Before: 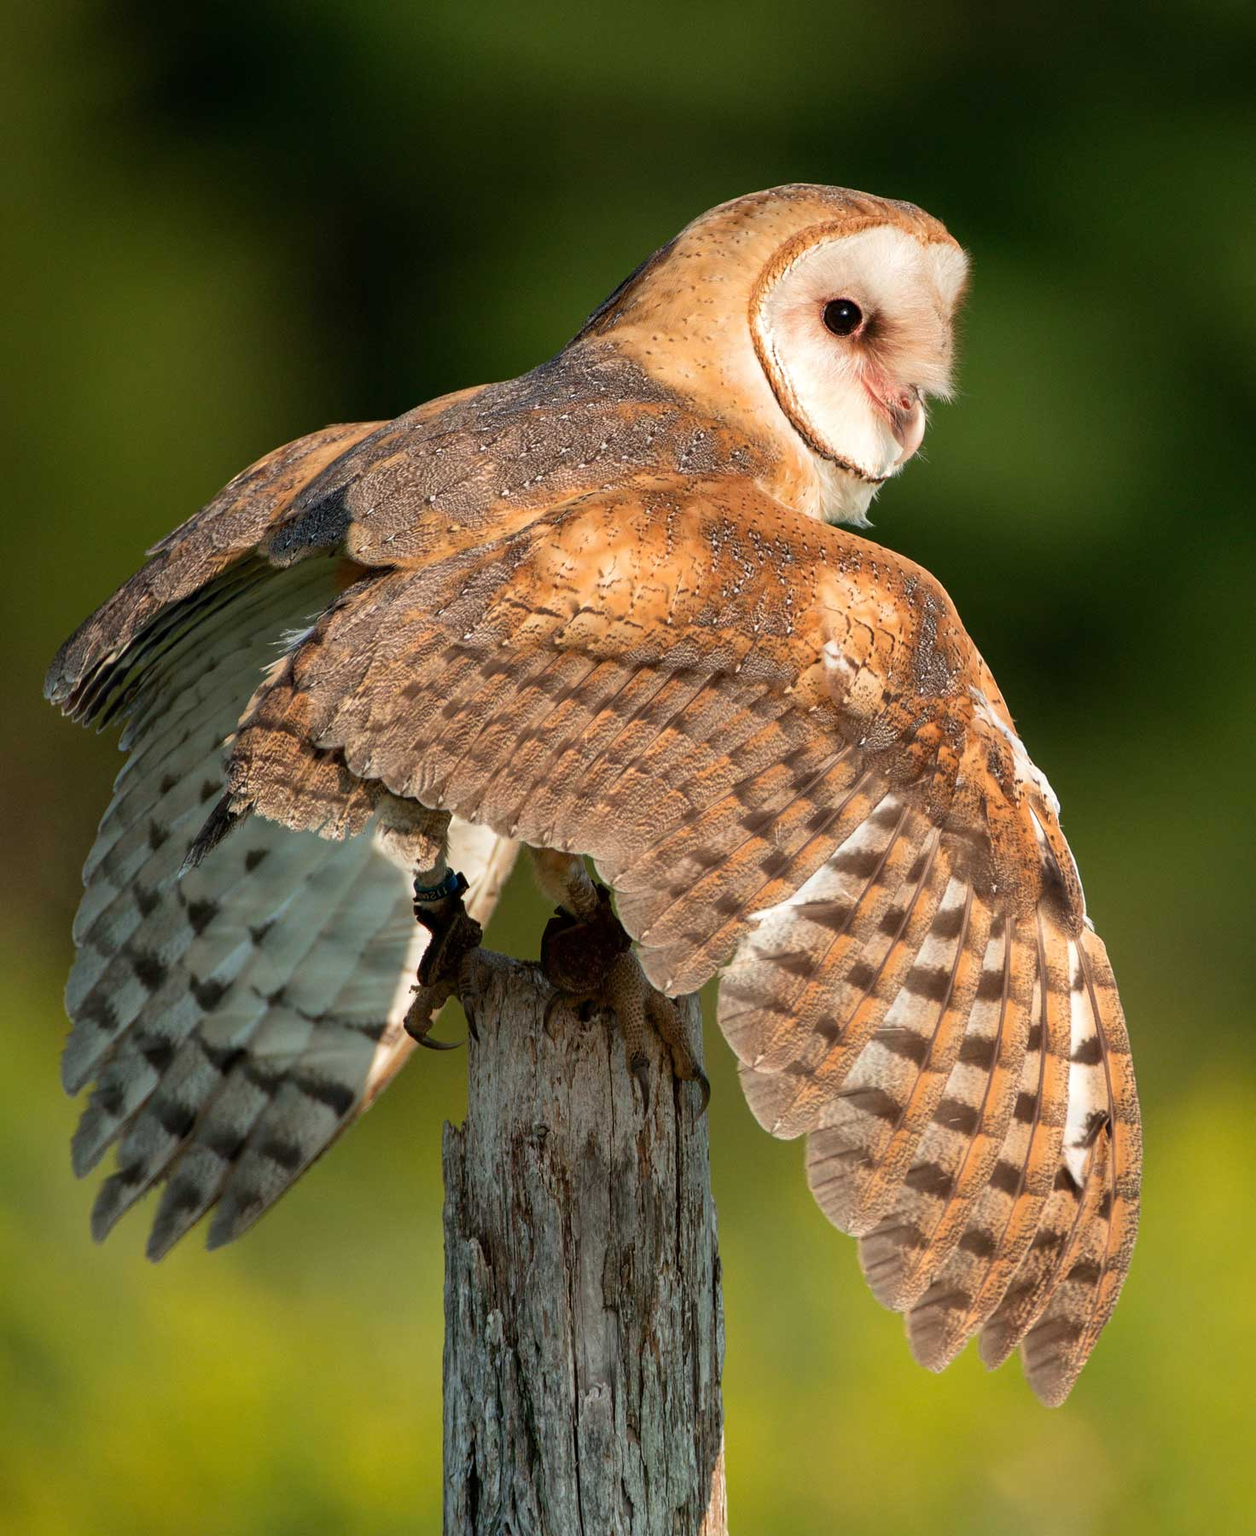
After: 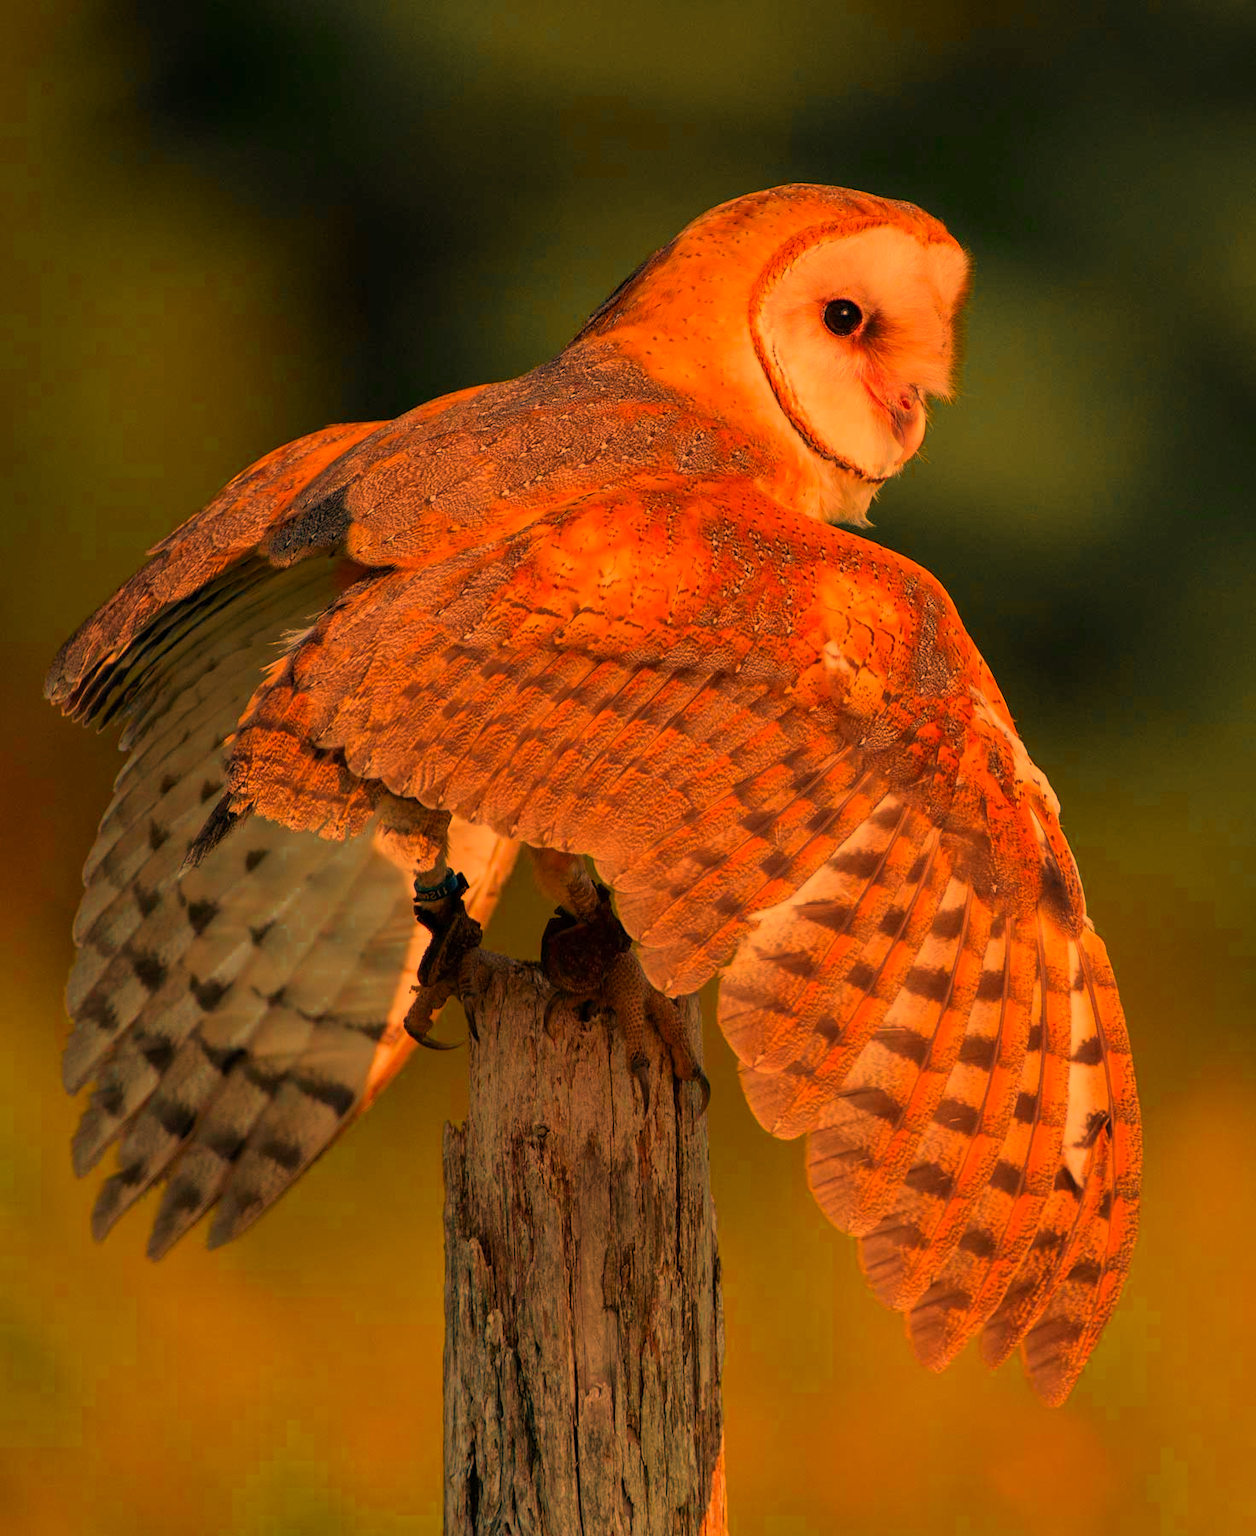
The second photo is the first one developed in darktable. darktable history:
white balance: red 1.467, blue 0.684
exposure: compensate highlight preservation false
color zones: curves: ch0 [(0.11, 0.396) (0.195, 0.36) (0.25, 0.5) (0.303, 0.412) (0.357, 0.544) (0.75, 0.5) (0.967, 0.328)]; ch1 [(0, 0.468) (0.112, 0.512) (0.202, 0.6) (0.25, 0.5) (0.307, 0.352) (0.357, 0.544) (0.75, 0.5) (0.963, 0.524)]
